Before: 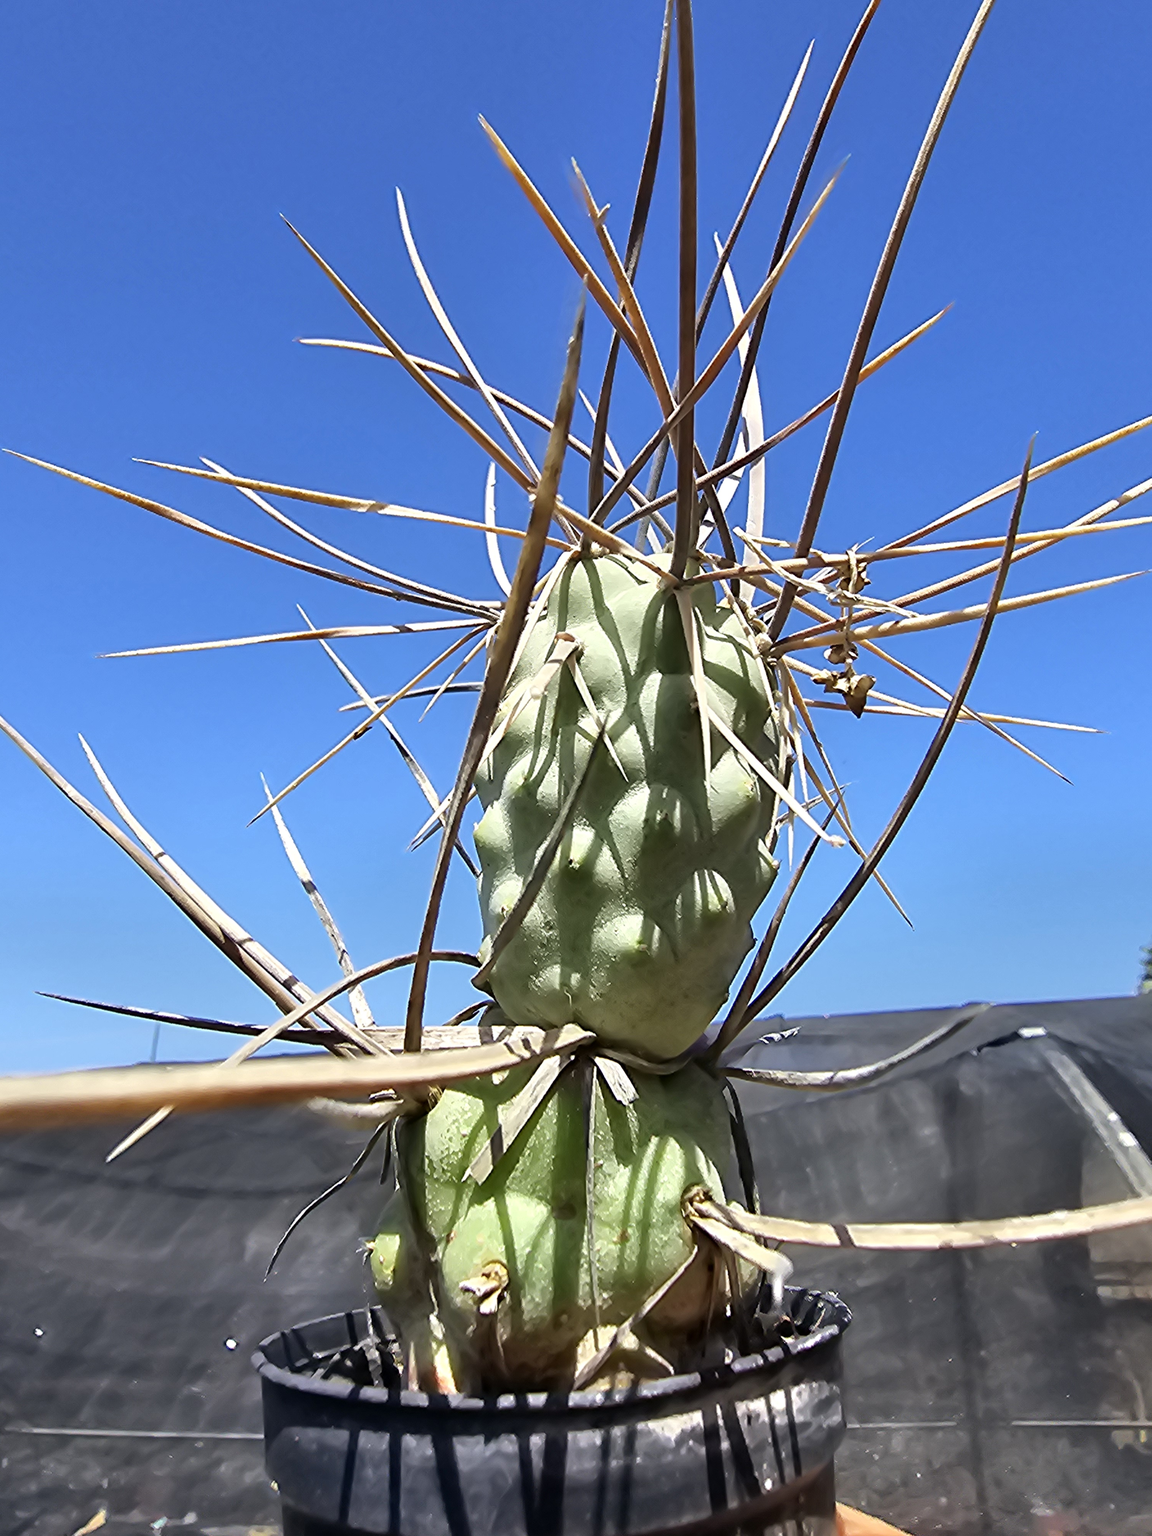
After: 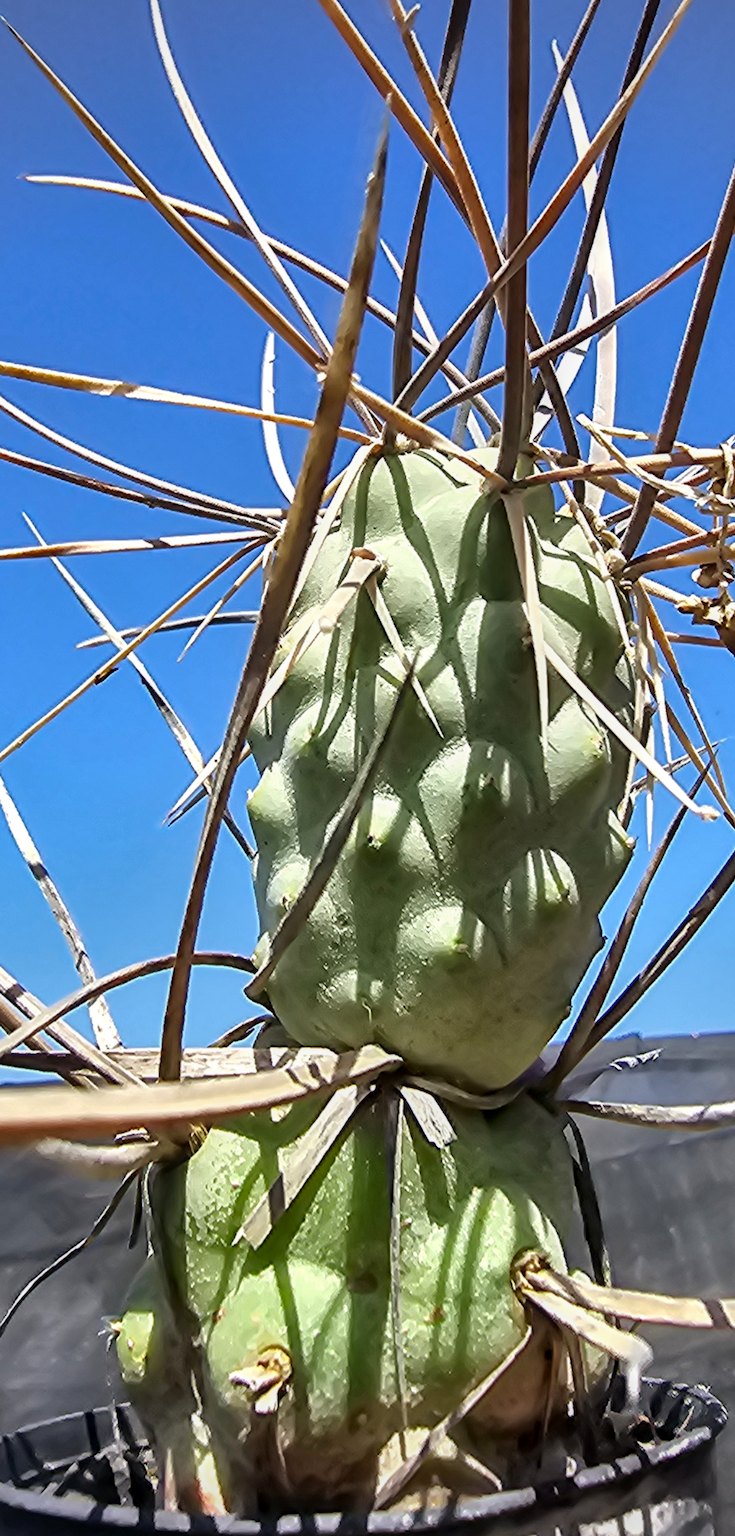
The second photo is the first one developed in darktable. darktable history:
crop and rotate: angle 0.021°, left 24.251%, top 13.061%, right 25.442%, bottom 8.12%
shadows and highlights: shadows 43.8, white point adjustment -1.56, soften with gaussian
vignetting: fall-off radius 60.87%
local contrast: on, module defaults
